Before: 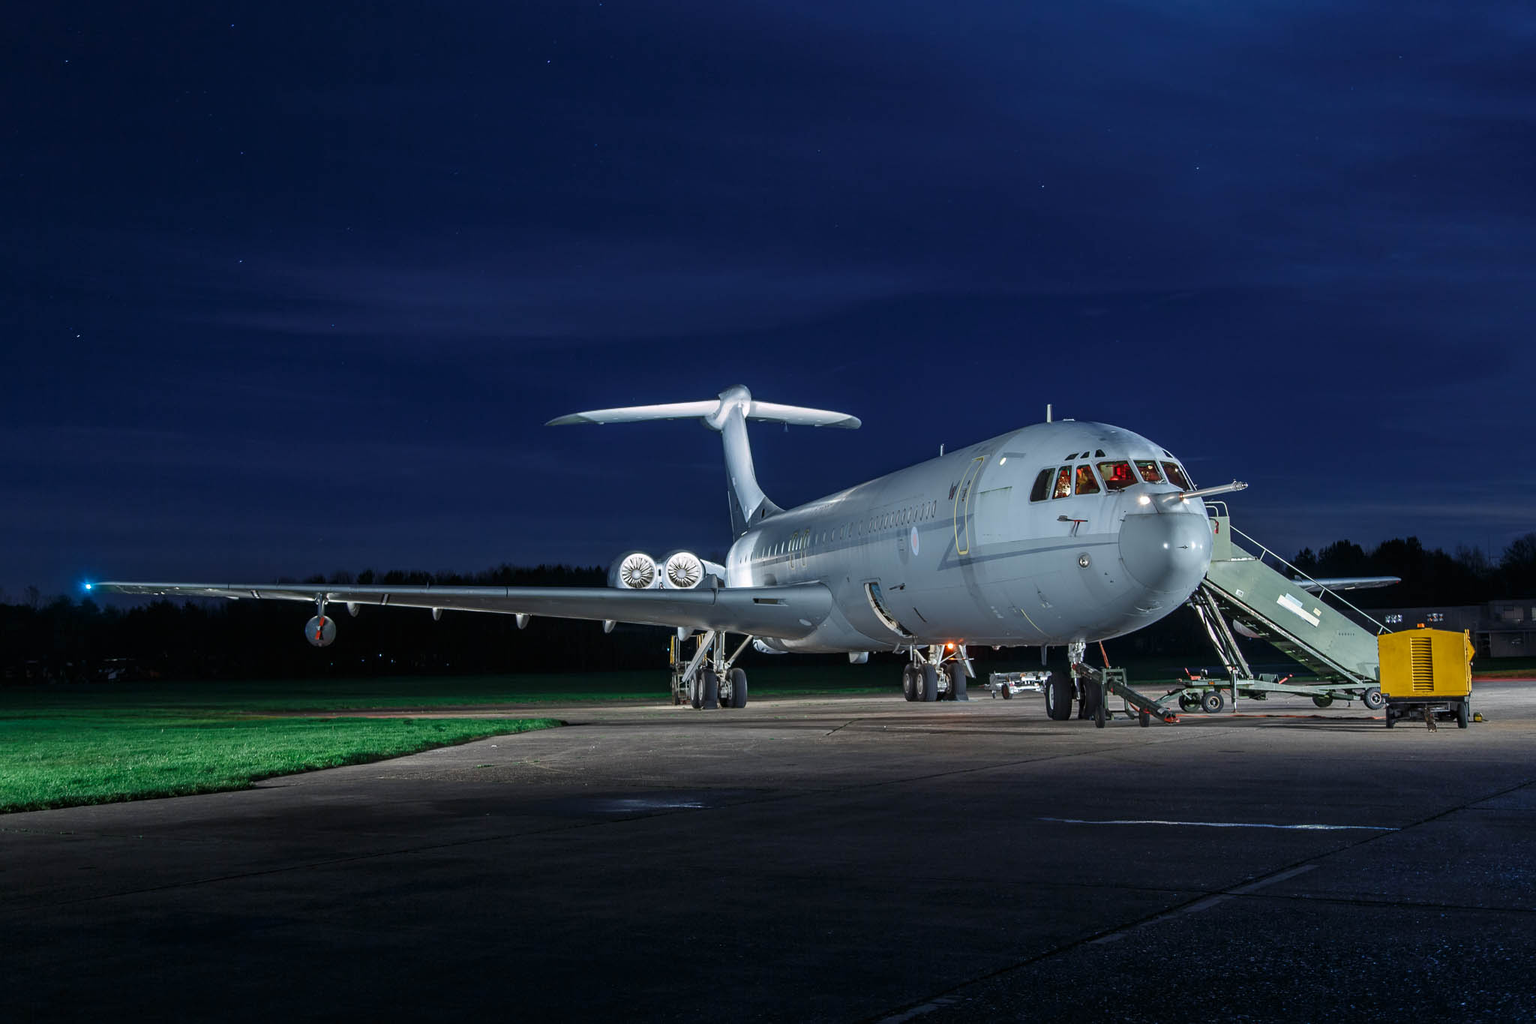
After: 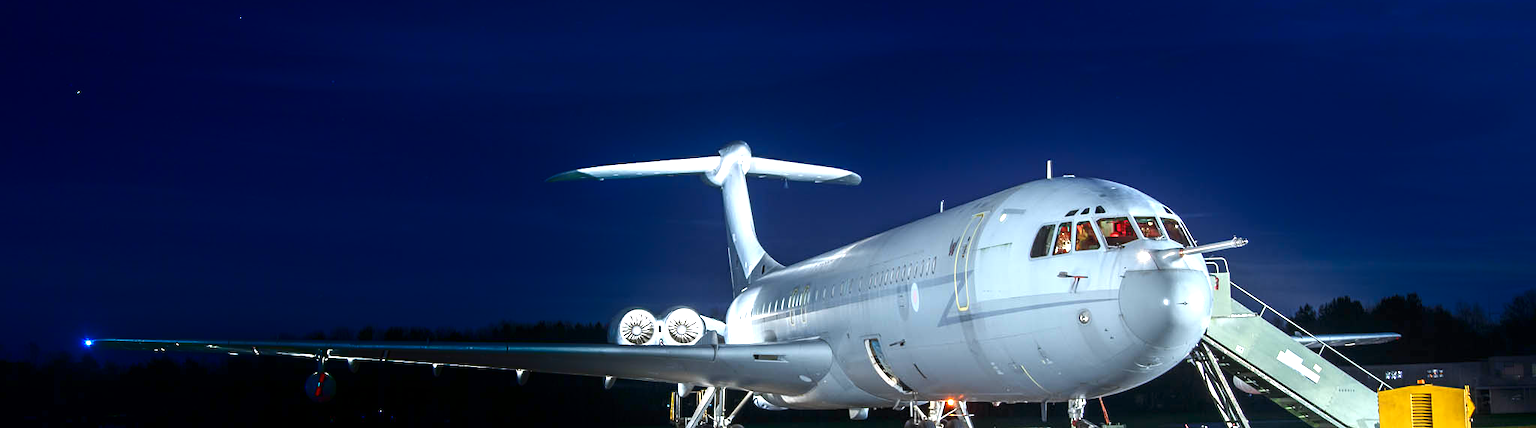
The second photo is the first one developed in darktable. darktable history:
exposure: exposure 1.16 EV, compensate exposure bias true, compensate highlight preservation false
crop and rotate: top 23.84%, bottom 34.294%
shadows and highlights: shadows -90, highlights 90, soften with gaussian
